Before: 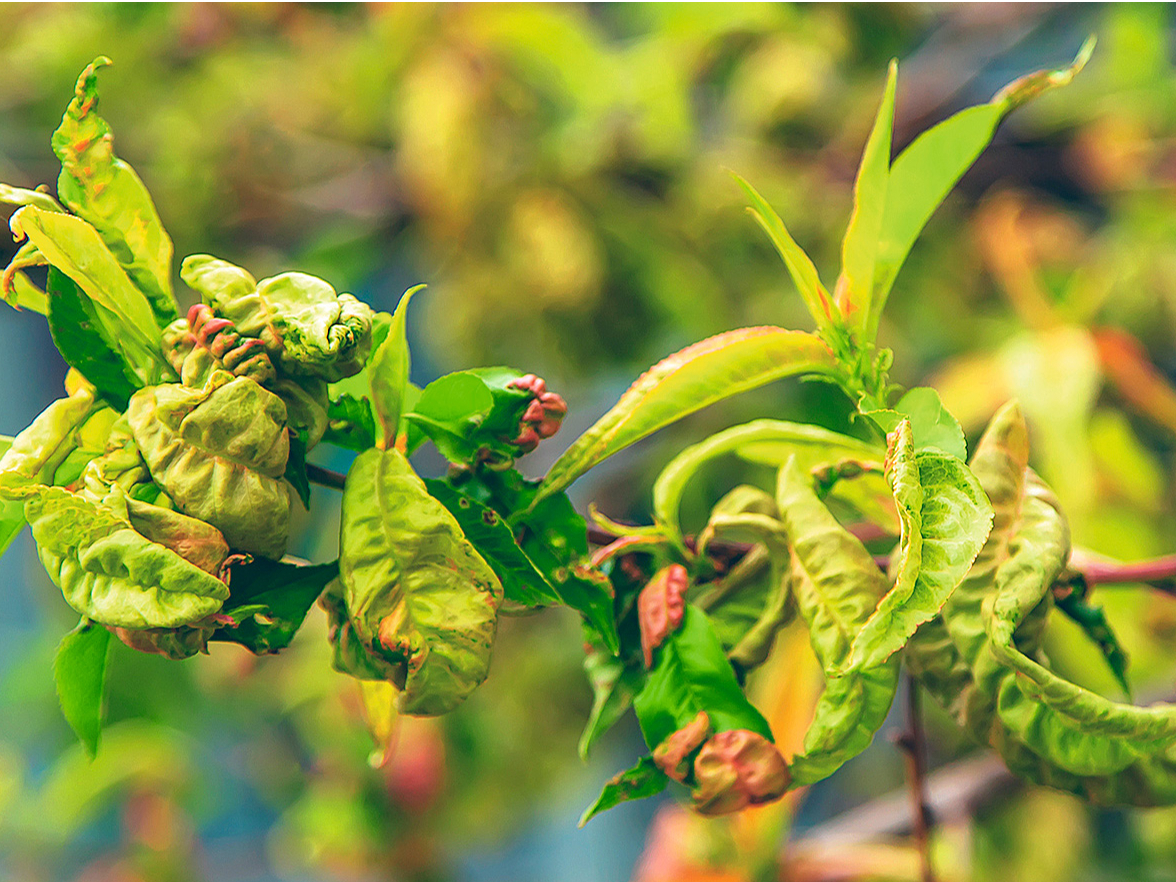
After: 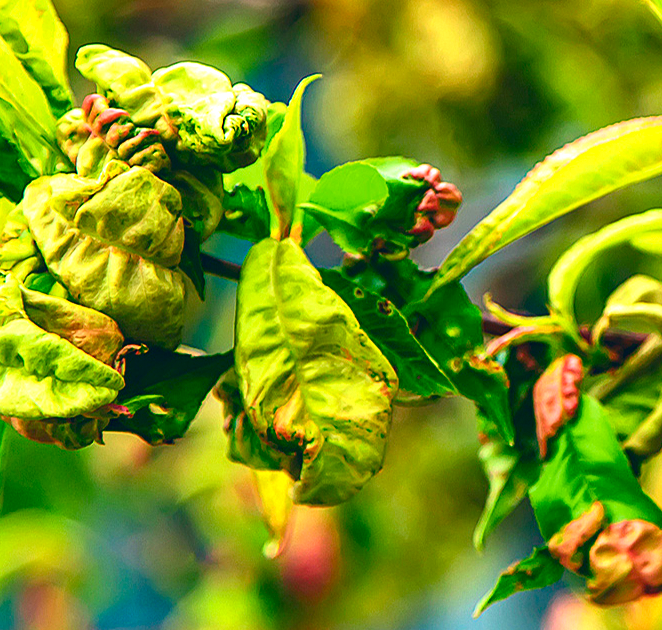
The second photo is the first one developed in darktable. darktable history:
contrast brightness saturation: contrast 0.15, brightness -0.01, saturation 0.1
color balance rgb: shadows lift › luminance -20%, power › hue 72.24°, highlights gain › luminance 15%, global offset › hue 171.6°, perceptual saturation grading › highlights -15%, perceptual saturation grading › shadows 25%, global vibrance 30%, contrast 10%
crop: left 8.966%, top 23.852%, right 34.699%, bottom 4.703%
